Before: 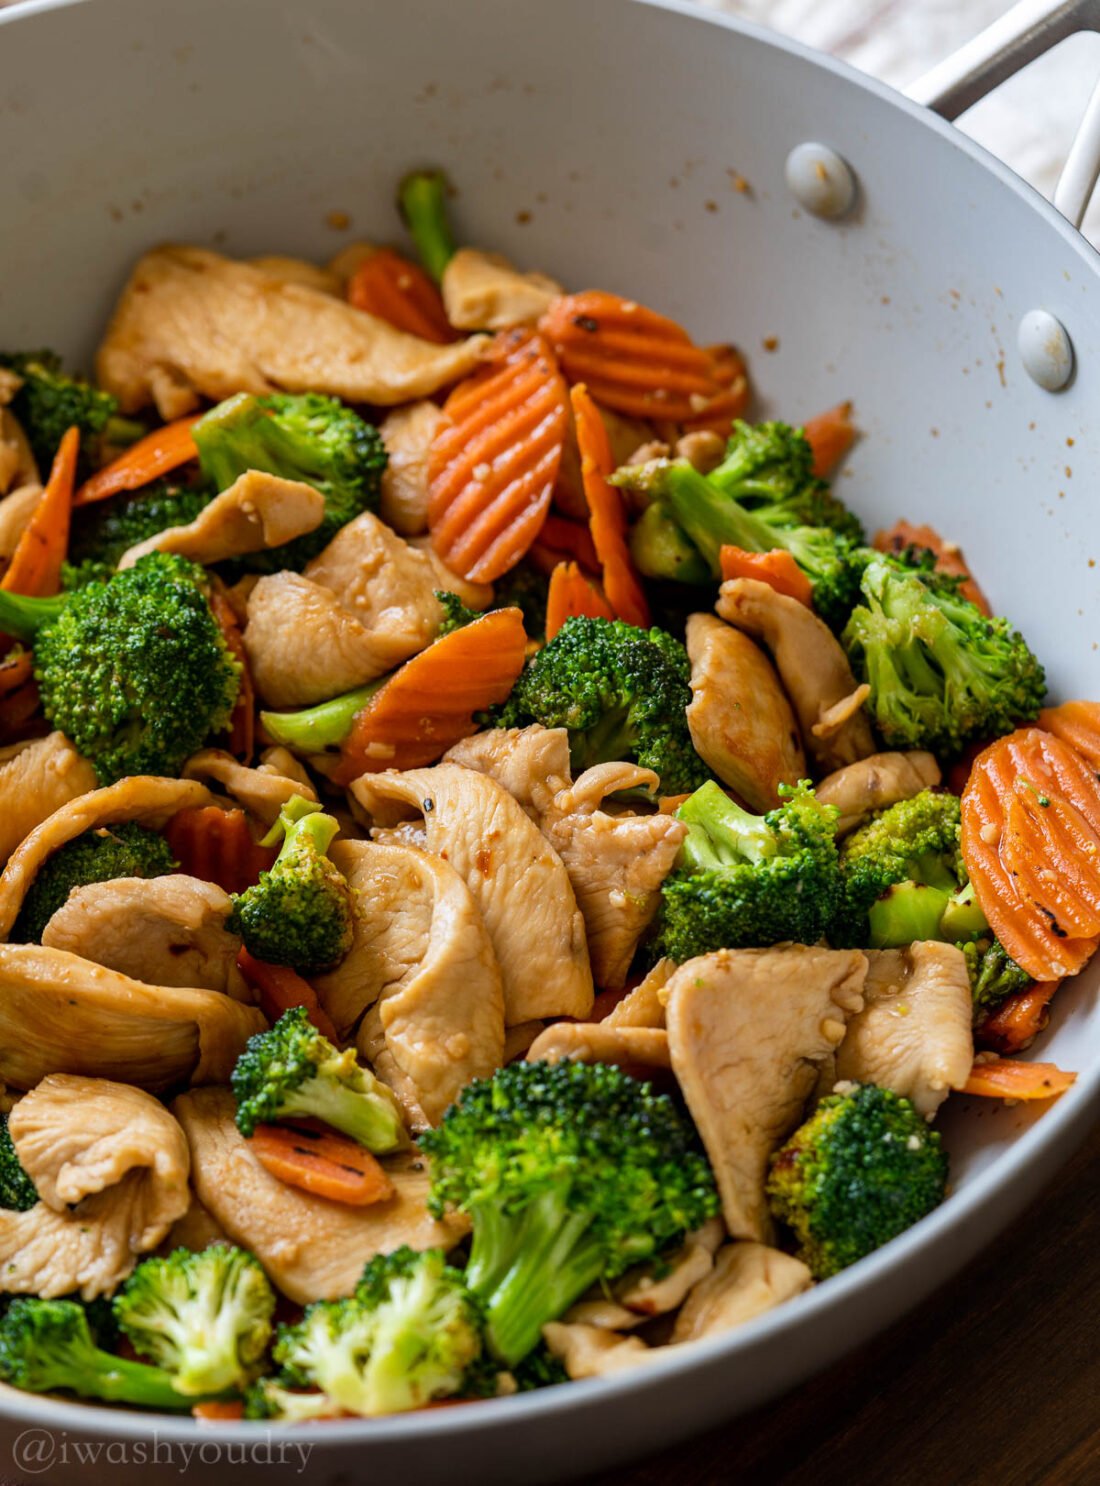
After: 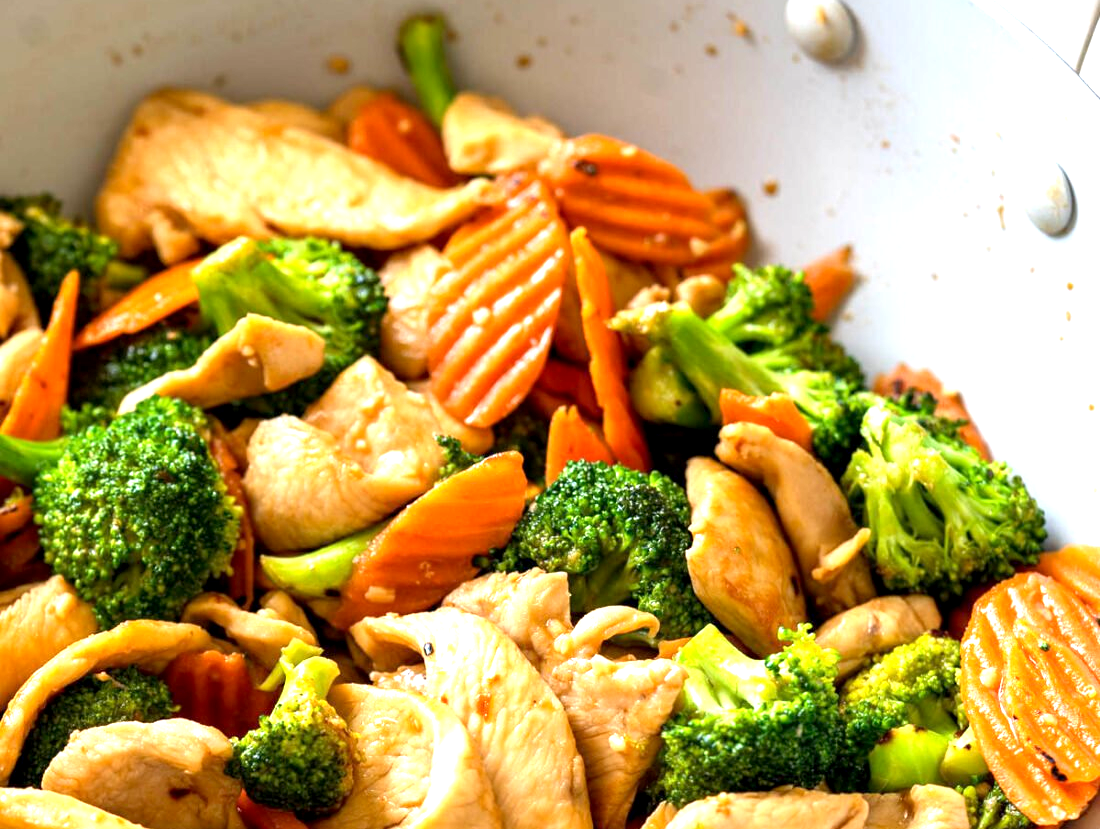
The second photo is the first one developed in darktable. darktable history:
crop and rotate: top 10.504%, bottom 33.653%
exposure: black level correction 0.002, exposure 1.315 EV, compensate exposure bias true, compensate highlight preservation false
